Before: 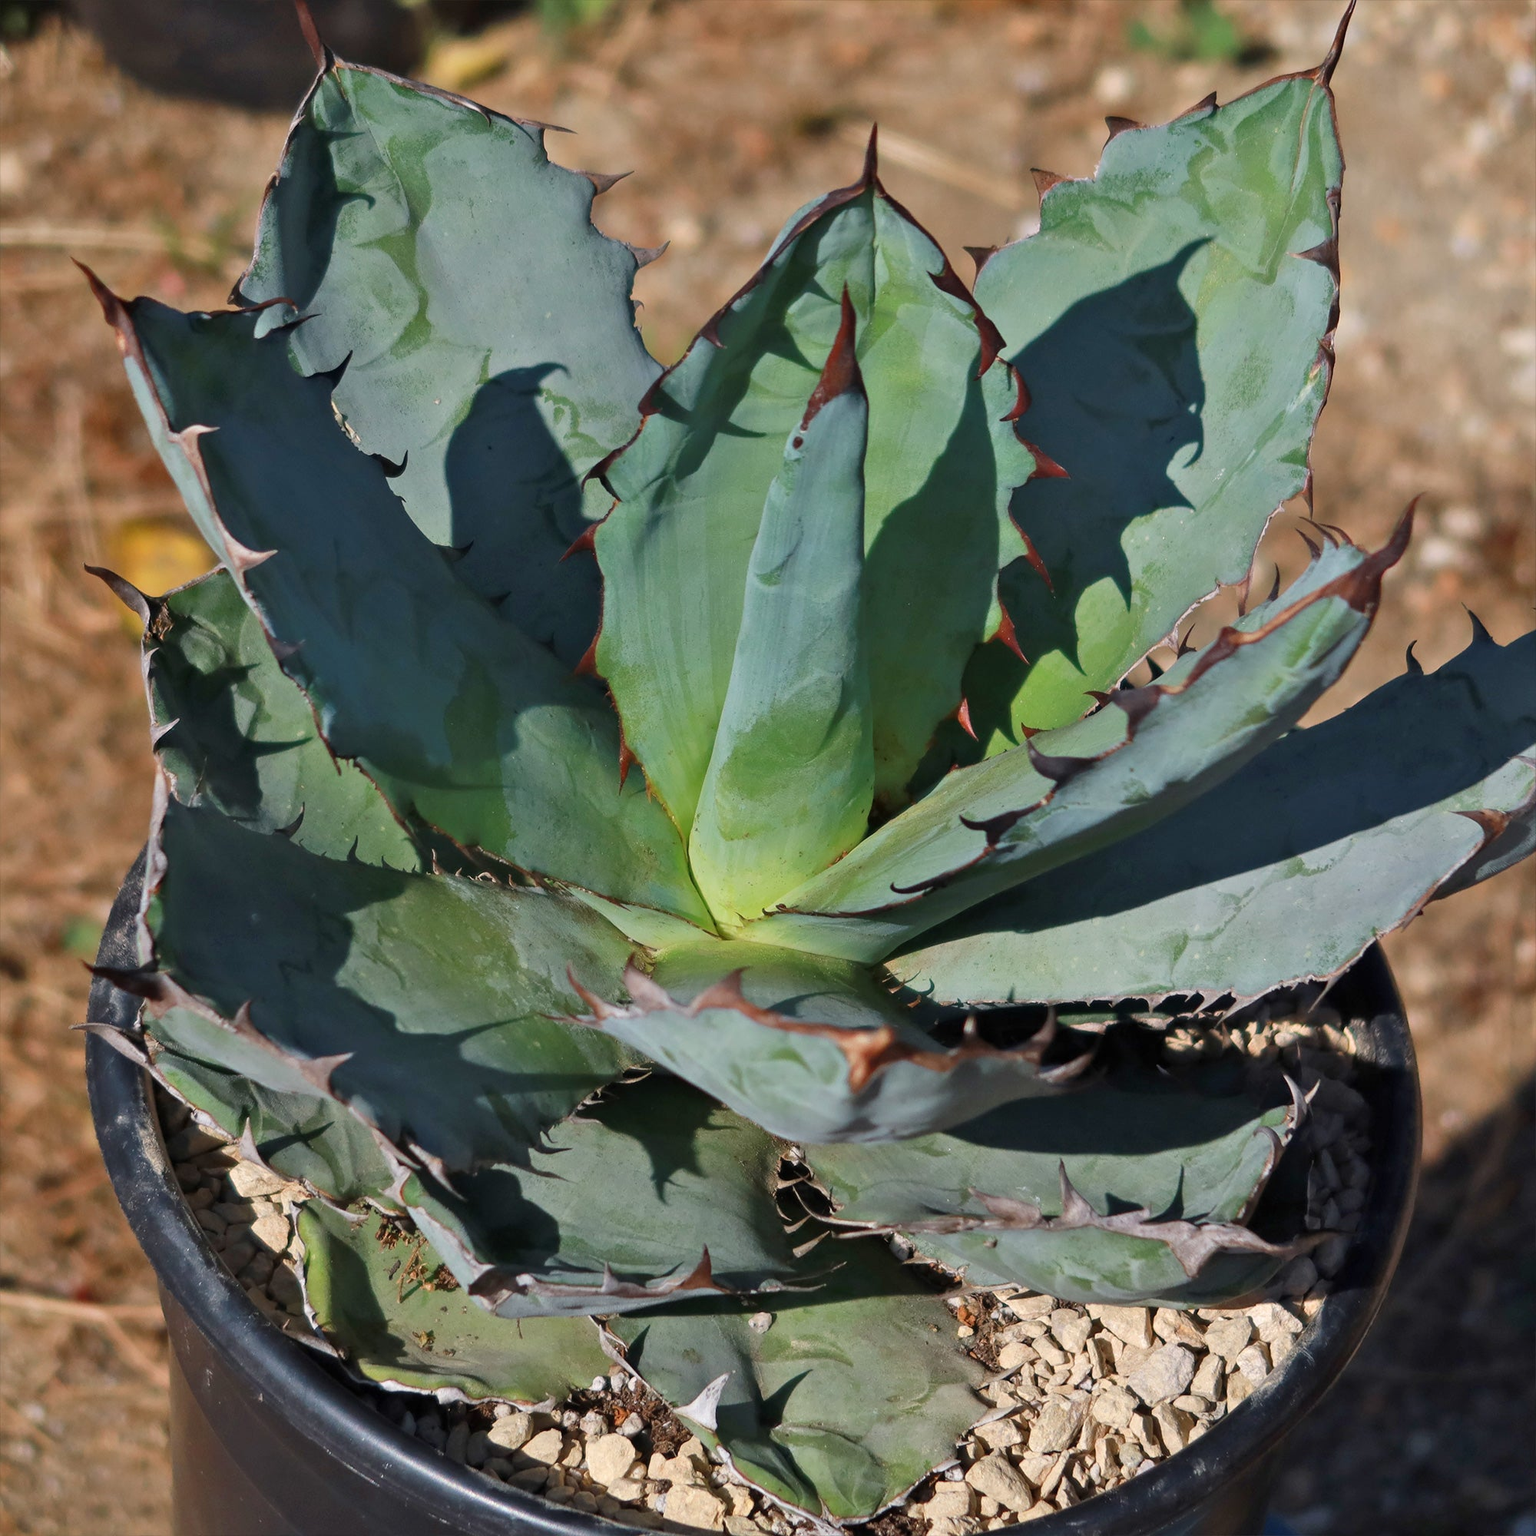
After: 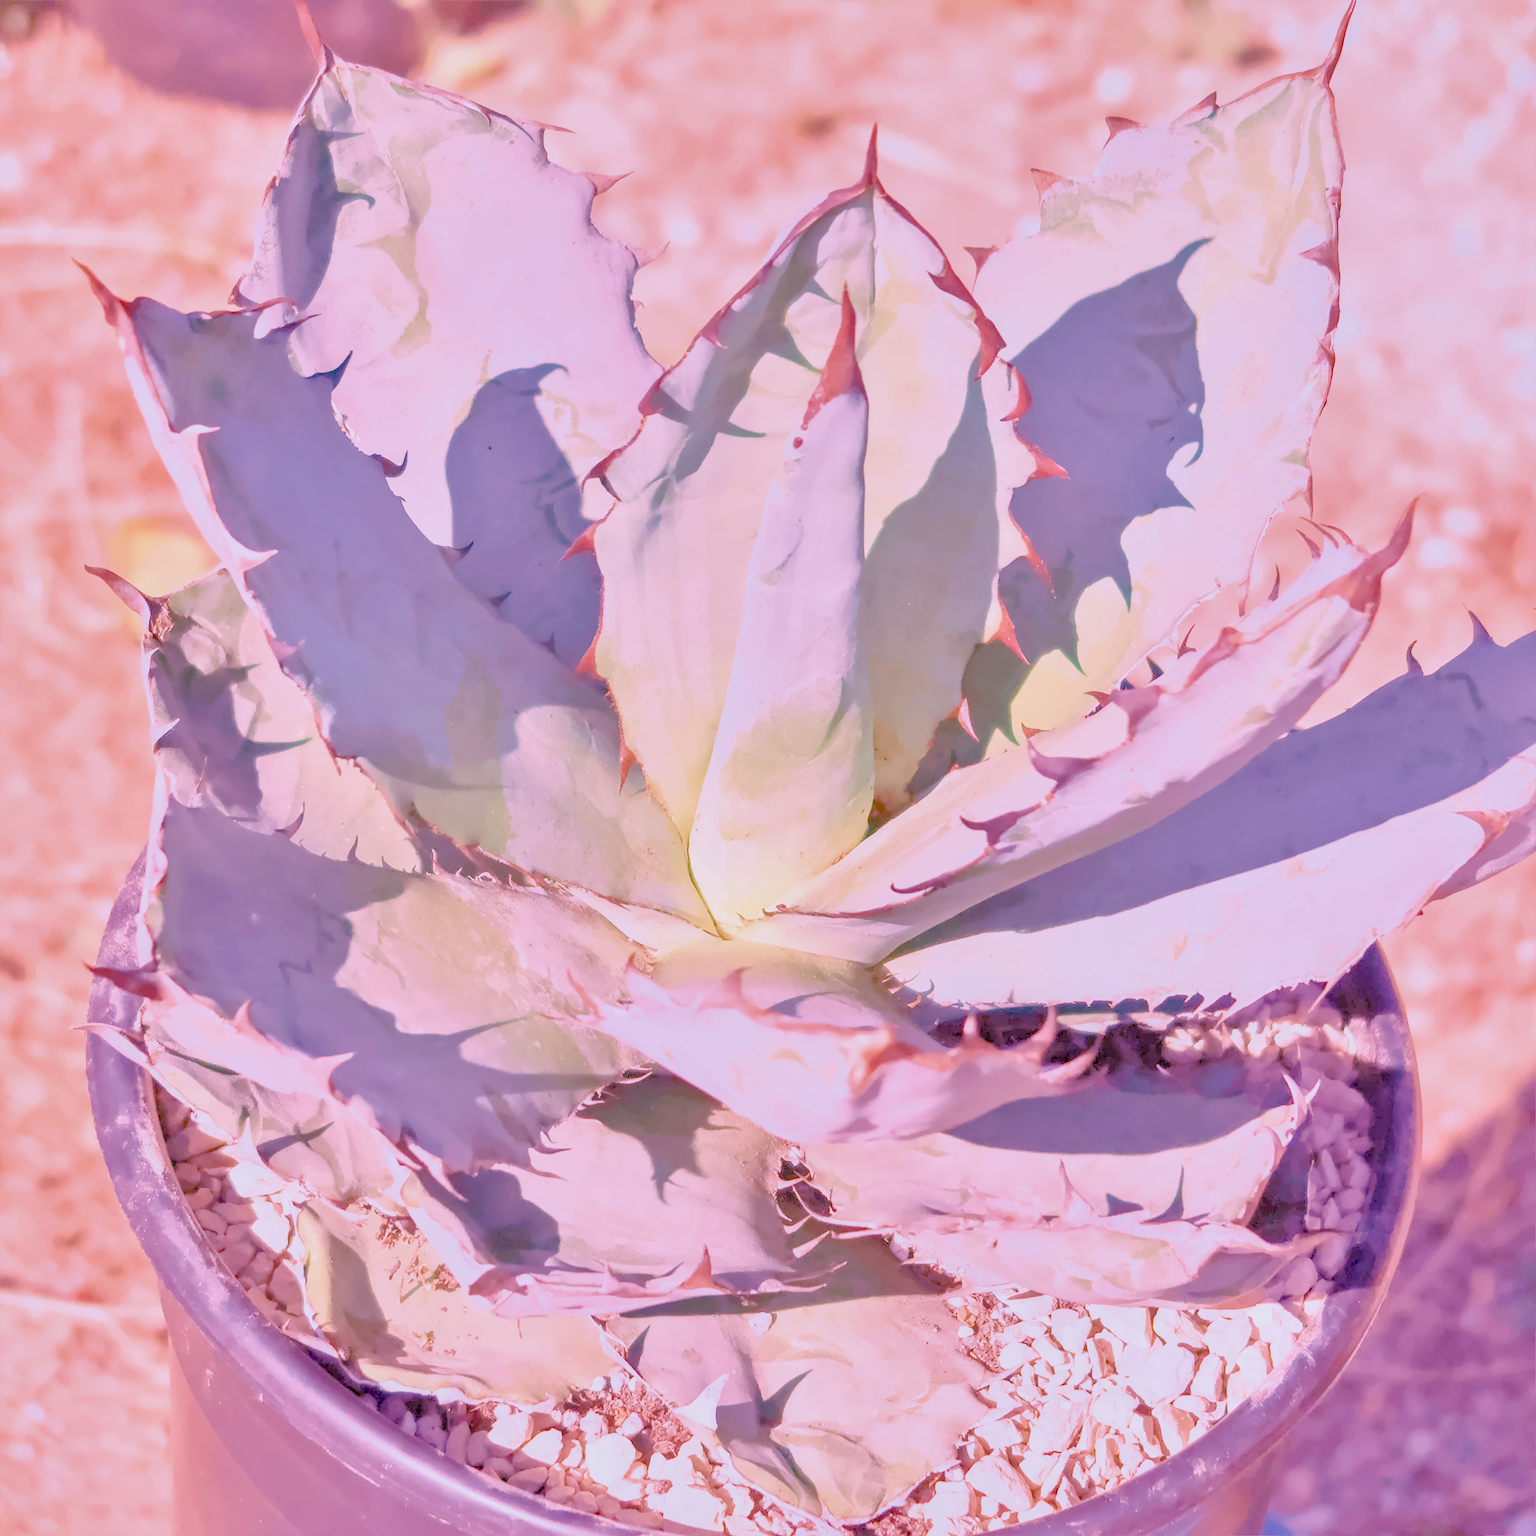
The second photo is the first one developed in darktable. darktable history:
local contrast: on, module defaults
denoise (profiled): preserve shadows 1.52, scattering 0.002, a [-1, 0, 0], compensate highlight preservation false
exposure: black level correction 0, exposure 0.7 EV, compensate exposure bias true, compensate highlight preservation false
filmic rgb: black relative exposure -7.15 EV, white relative exposure 5.36 EV, hardness 3.02
haze removal: compatibility mode true, adaptive false
highlight reconstruction: on, module defaults
lens correction: scale 1.01, crop 1, focal 85, aperture 4.5, distance 2.07, camera "Canon EOS RP", lens "Canon RF 85mm F2 MACRO IS STM"
shadows and highlights: on, module defaults
white balance: red 2.229, blue 1.46
velvia: on, module defaults
color balance rgb: perceptual saturation grading › global saturation 20%, perceptual saturation grading › highlights -50%, perceptual saturation grading › shadows 30%, perceptual brilliance grading › global brilliance 10%, perceptual brilliance grading › shadows 15%
color calibration "As Shot": illuminant as shot in camera, x 0.358, y 0.373, temperature 4628.91 K
